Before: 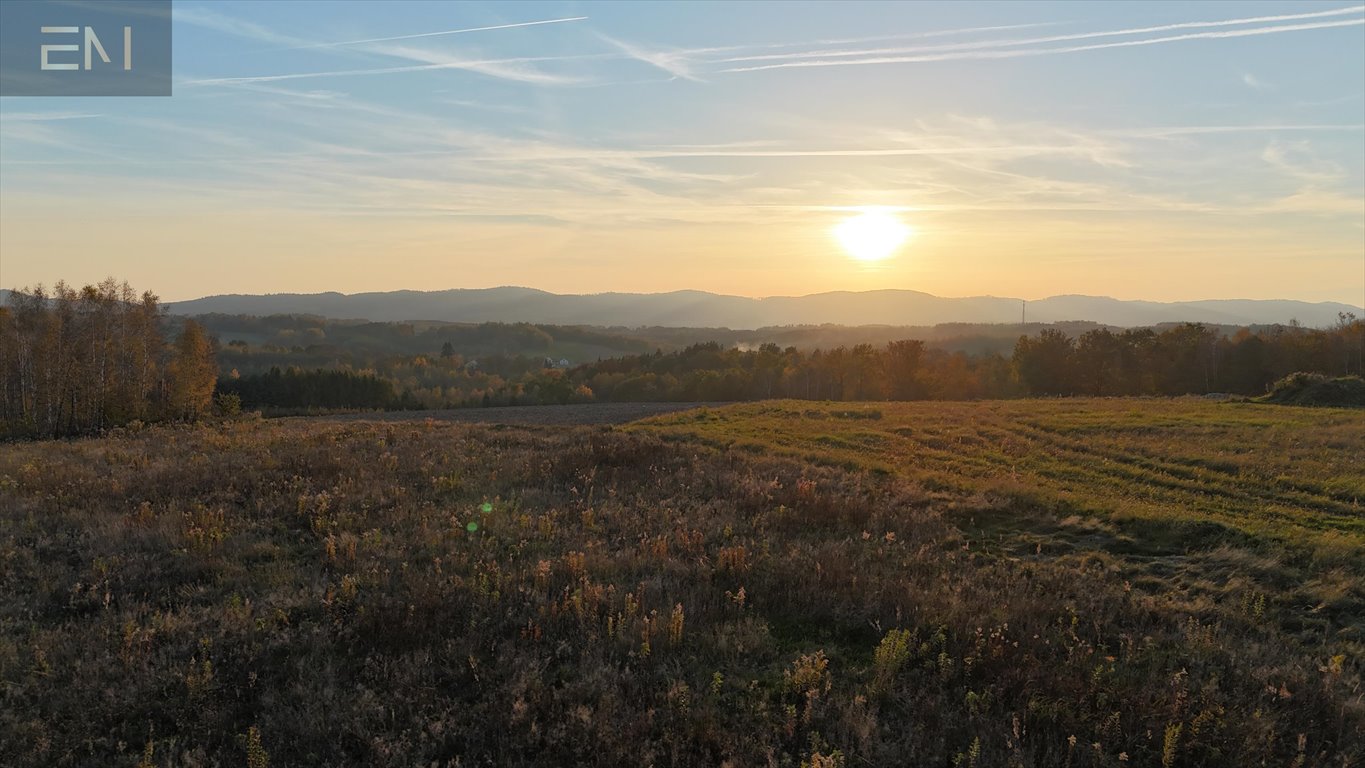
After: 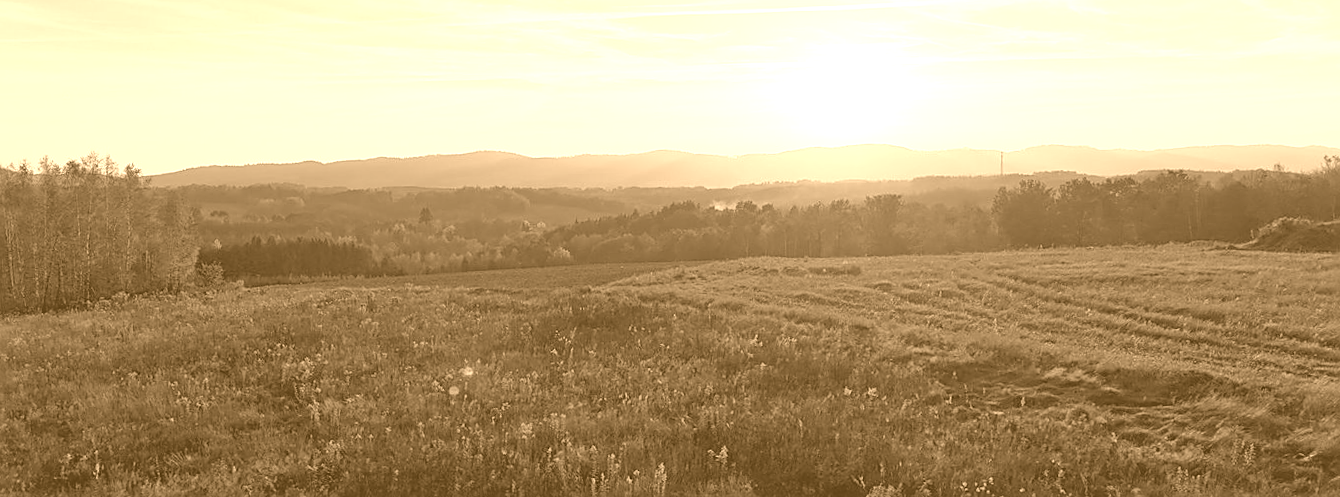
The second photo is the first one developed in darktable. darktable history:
crop: top 16.727%, bottom 16.727%
sharpen: on, module defaults
rotate and perspective: rotation -1.32°, lens shift (horizontal) -0.031, crop left 0.015, crop right 0.985, crop top 0.047, crop bottom 0.982
colorize: hue 28.8°, source mix 100%
